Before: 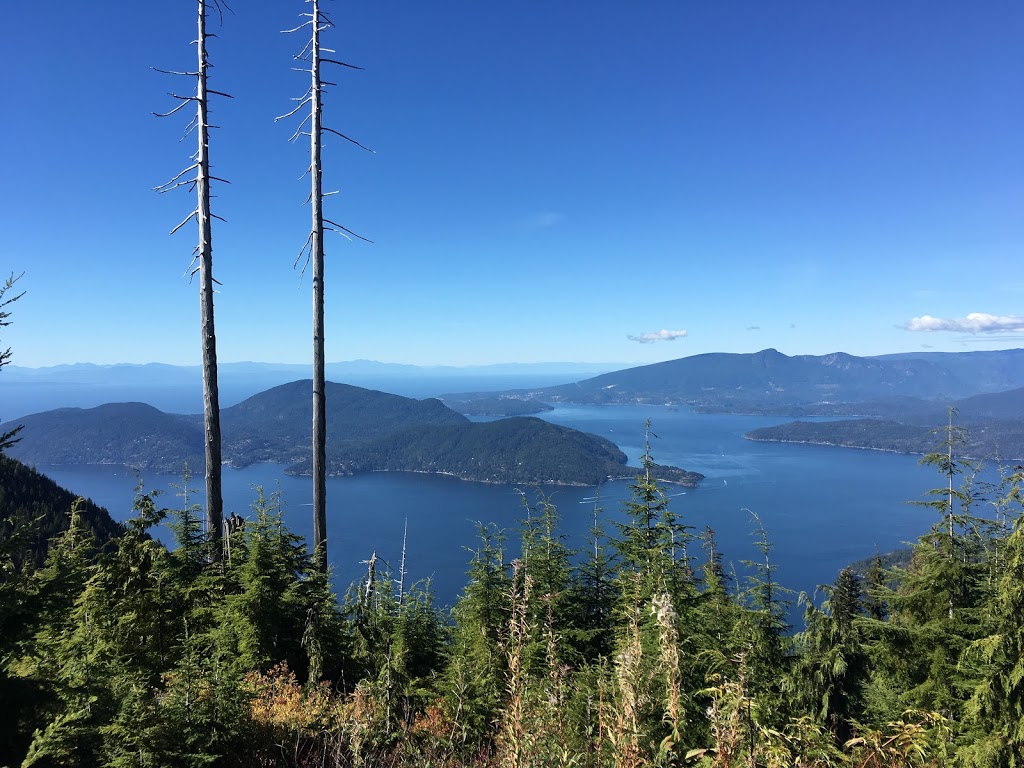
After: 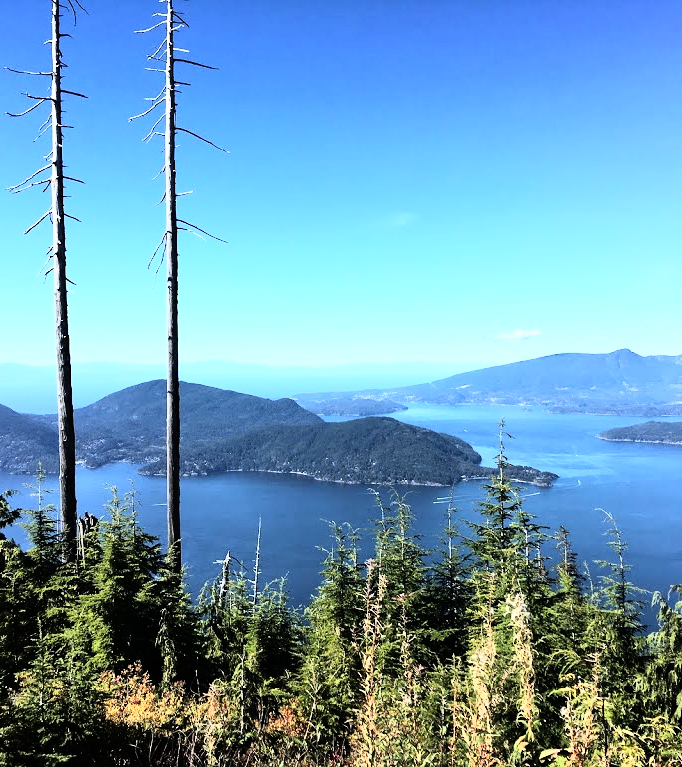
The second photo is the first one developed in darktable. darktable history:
crop and rotate: left 14.292%, right 19.041%
rgb curve: curves: ch0 [(0, 0) (0.21, 0.15) (0.24, 0.21) (0.5, 0.75) (0.75, 0.96) (0.89, 0.99) (1, 1)]; ch1 [(0, 0.02) (0.21, 0.13) (0.25, 0.2) (0.5, 0.67) (0.75, 0.9) (0.89, 0.97) (1, 1)]; ch2 [(0, 0.02) (0.21, 0.13) (0.25, 0.2) (0.5, 0.67) (0.75, 0.9) (0.89, 0.97) (1, 1)], compensate middle gray true
